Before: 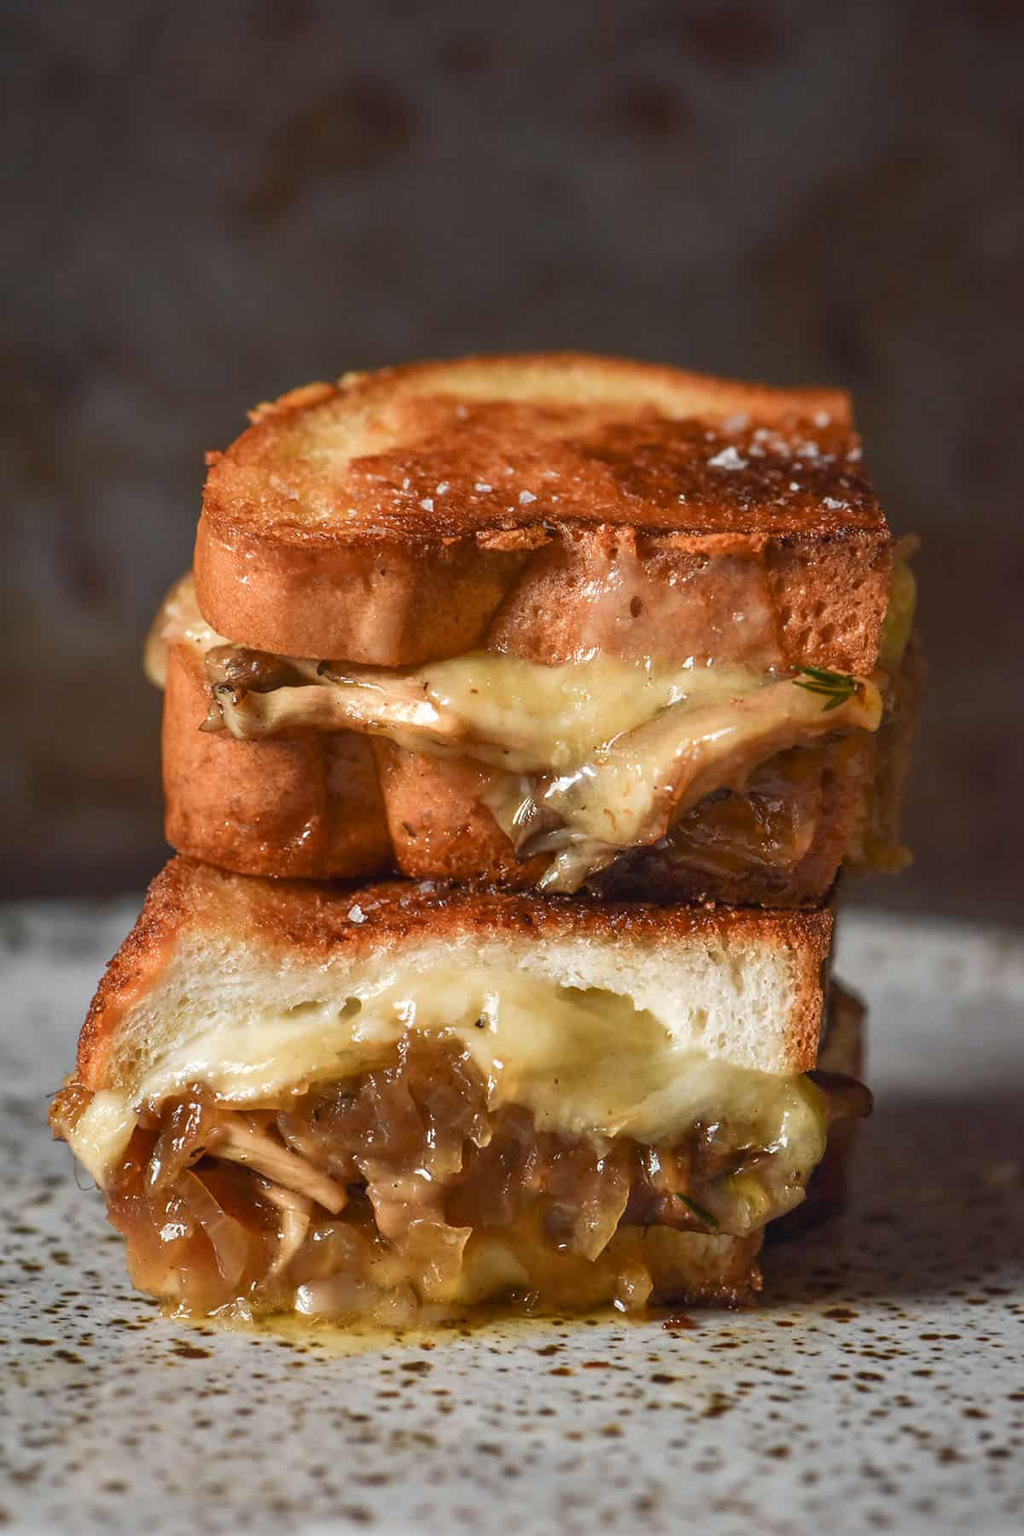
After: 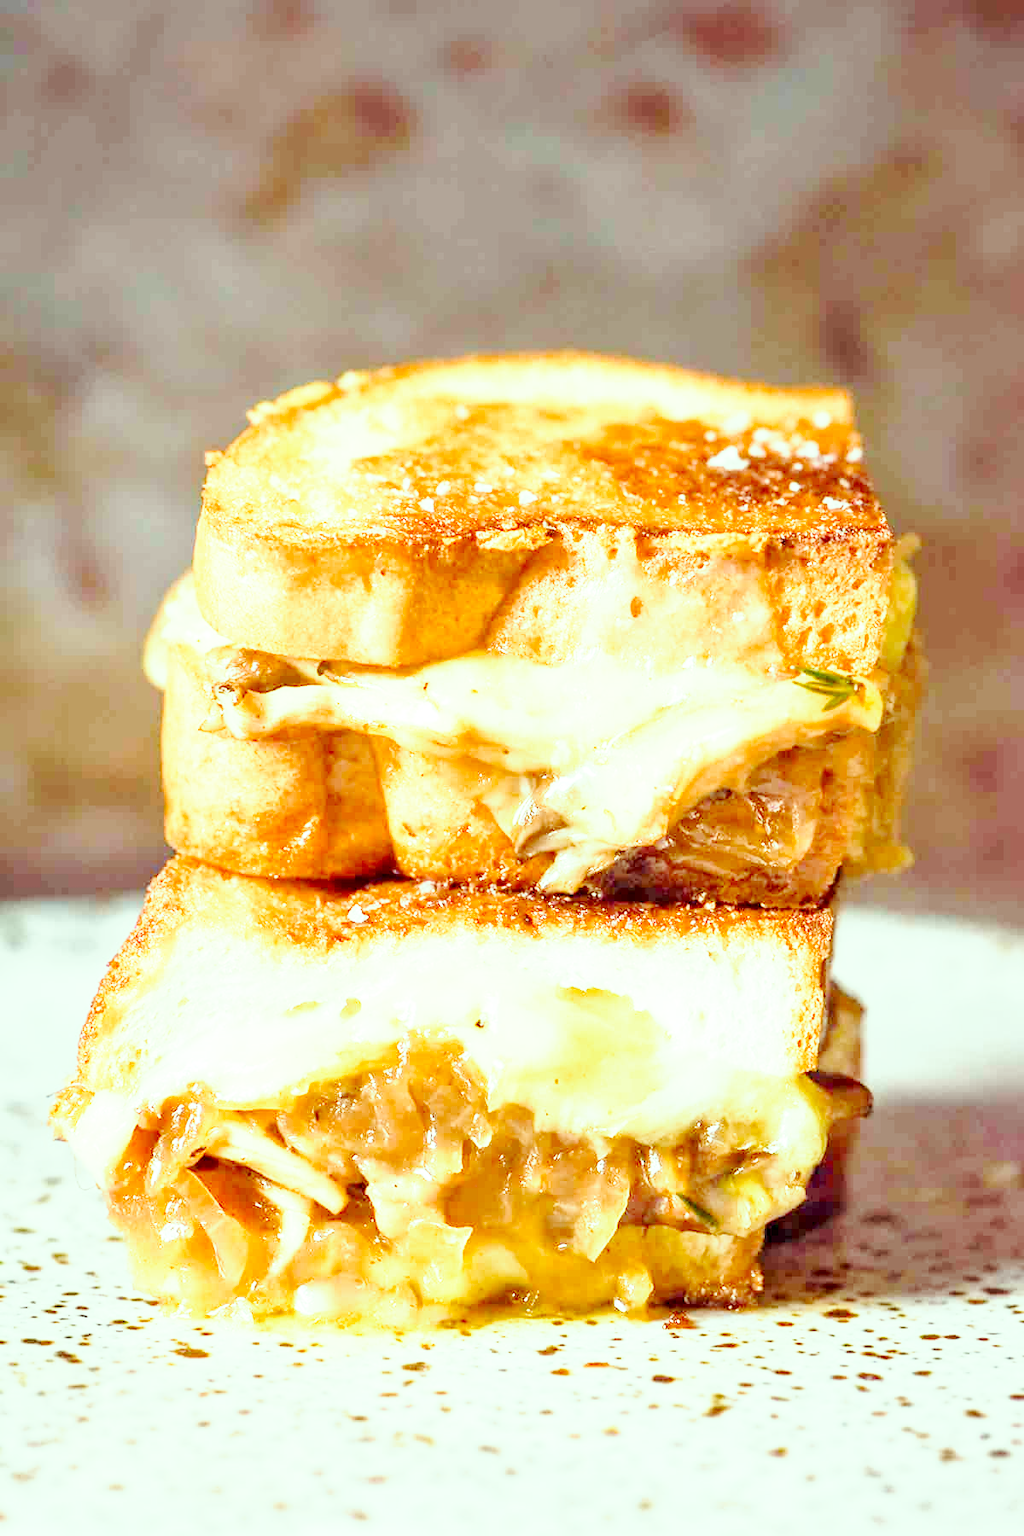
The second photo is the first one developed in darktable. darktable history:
exposure: black level correction 0.006, exposure 2.067 EV, compensate exposure bias true, compensate highlight preservation false
velvia: on, module defaults
base curve: curves: ch0 [(0, 0) (0.025, 0.046) (0.112, 0.277) (0.467, 0.74) (0.814, 0.929) (1, 0.942)], preserve colors none
color correction: highlights a* -7.7, highlights b* 3.36
